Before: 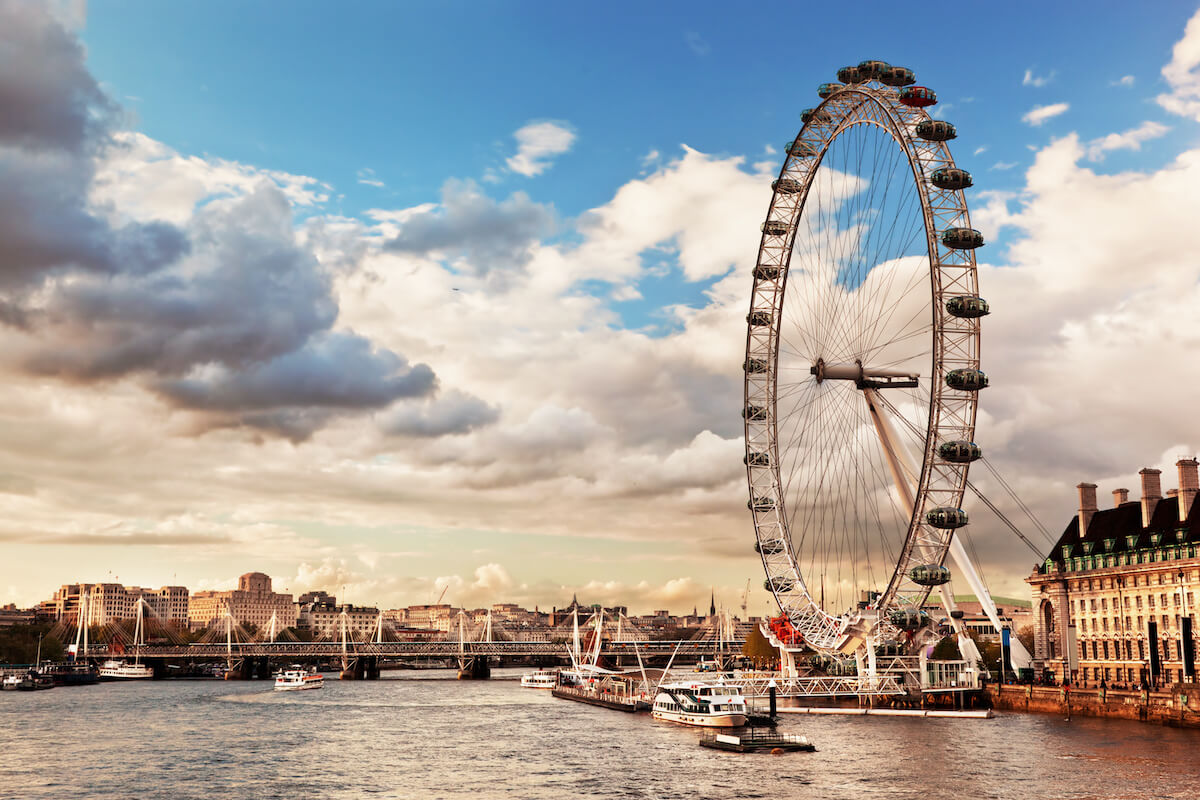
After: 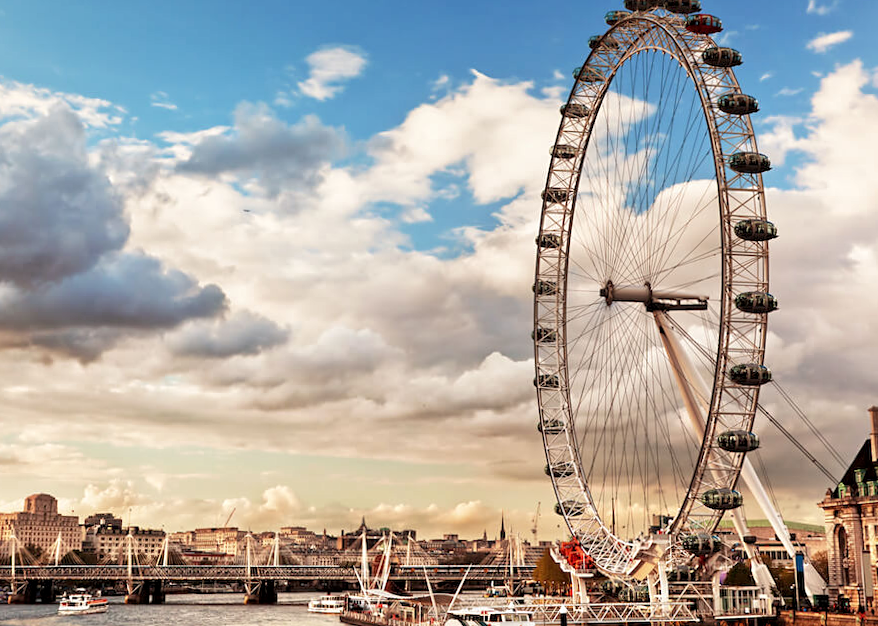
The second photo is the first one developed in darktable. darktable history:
sharpen: amount 0.2
rotate and perspective: rotation 0.226°, lens shift (vertical) -0.042, crop left 0.023, crop right 0.982, crop top 0.006, crop bottom 0.994
local contrast: highlights 100%, shadows 100%, detail 120%, midtone range 0.2
crop: left 16.768%, top 8.653%, right 8.362%, bottom 12.485%
